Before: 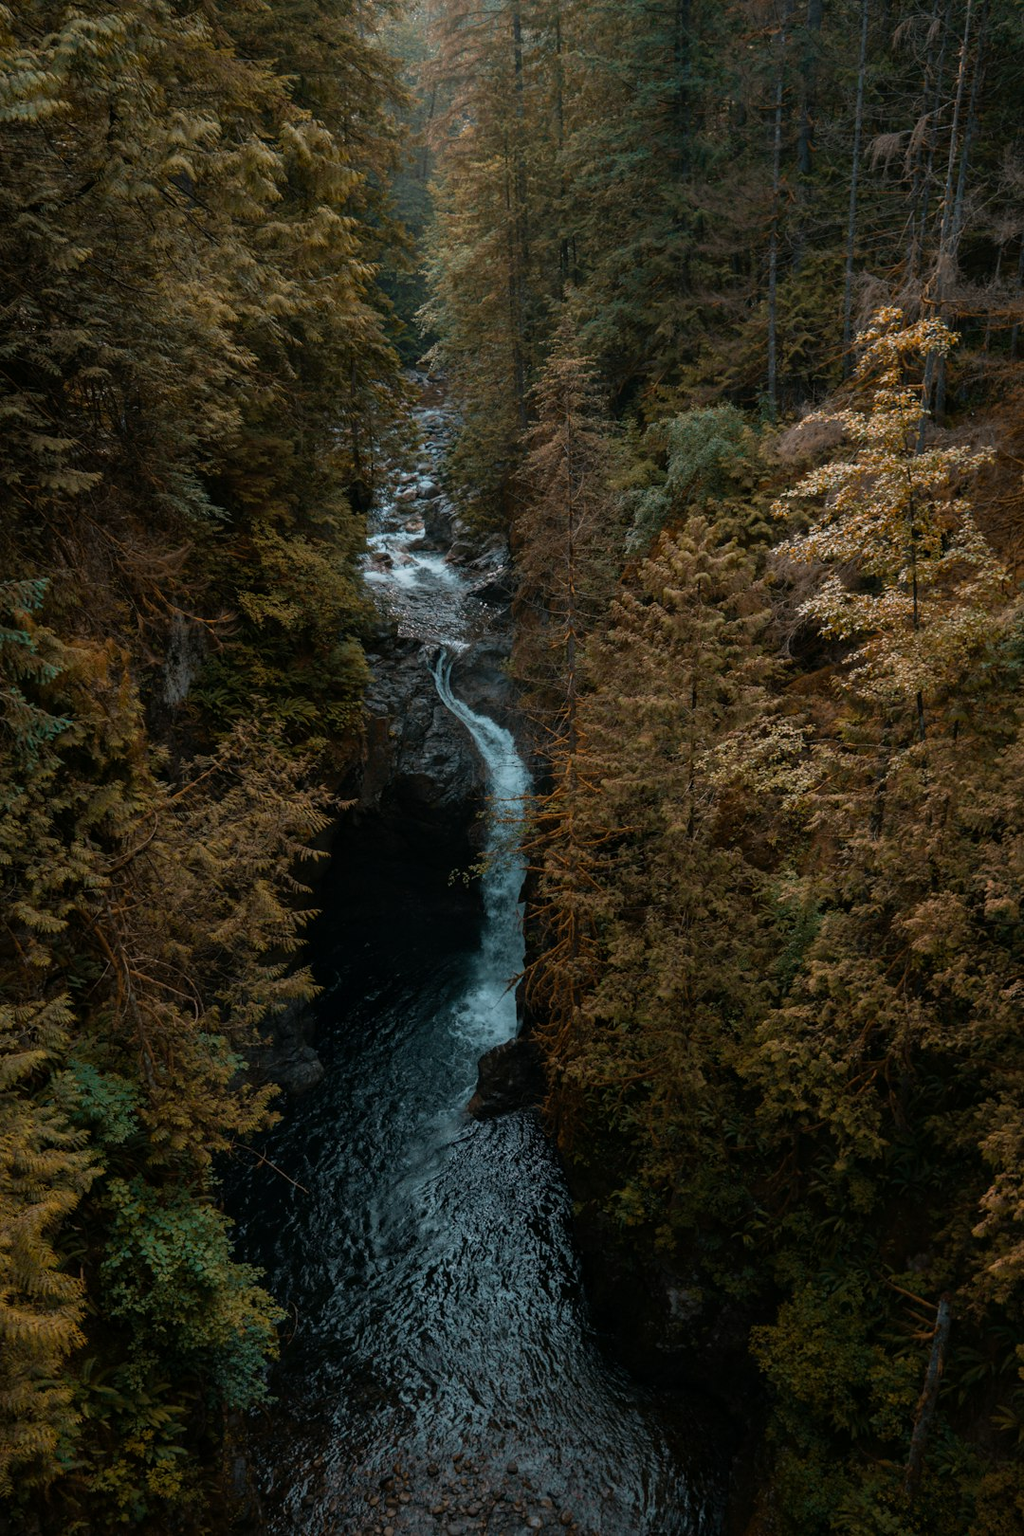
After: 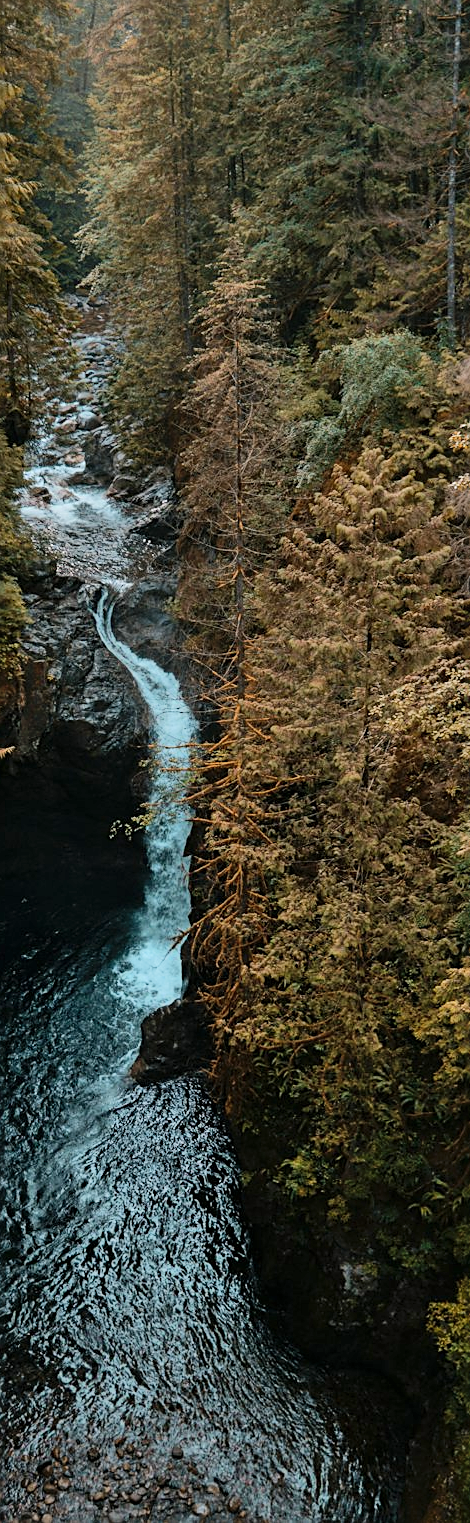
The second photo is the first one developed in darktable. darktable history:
sharpen: on, module defaults
shadows and highlights: shadows 59.98, soften with gaussian
crop: left 33.694%, top 5.971%, right 22.725%
